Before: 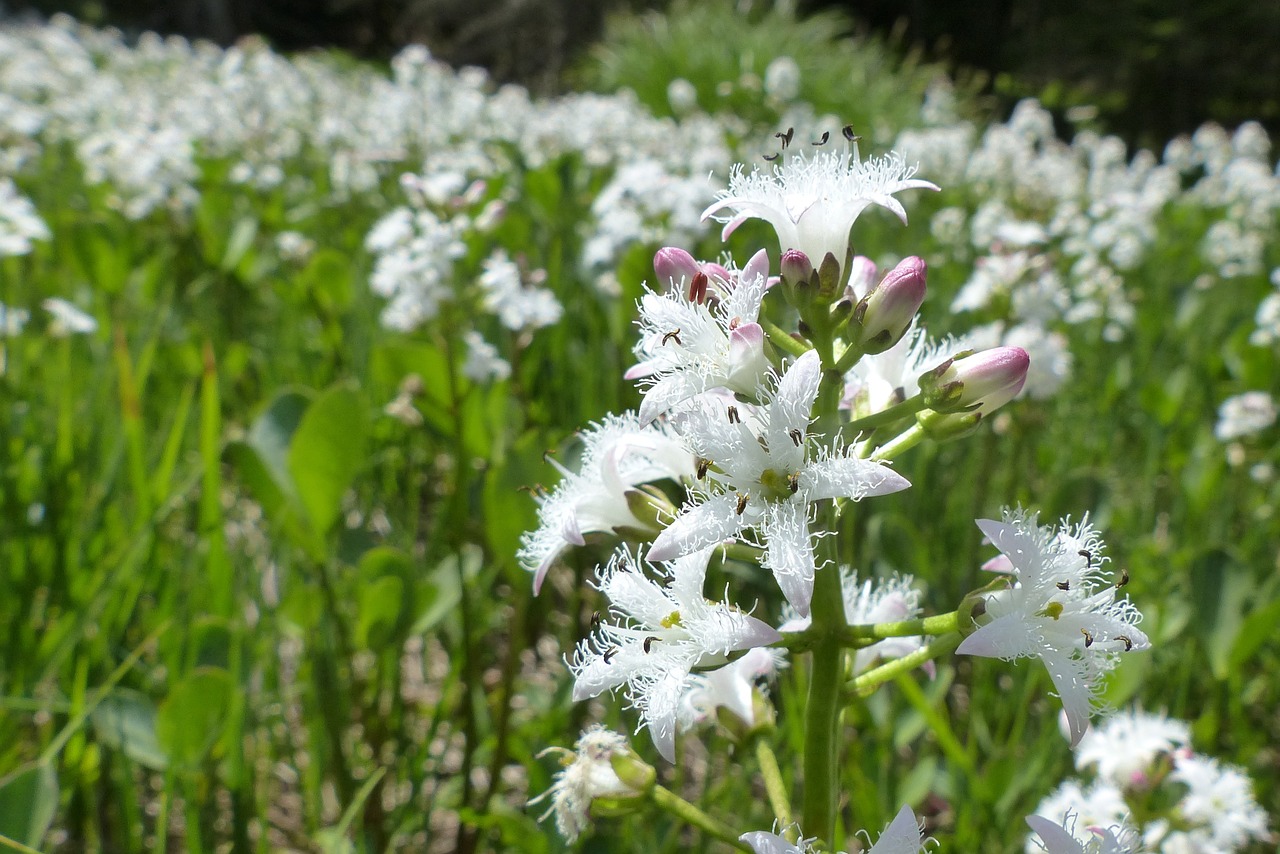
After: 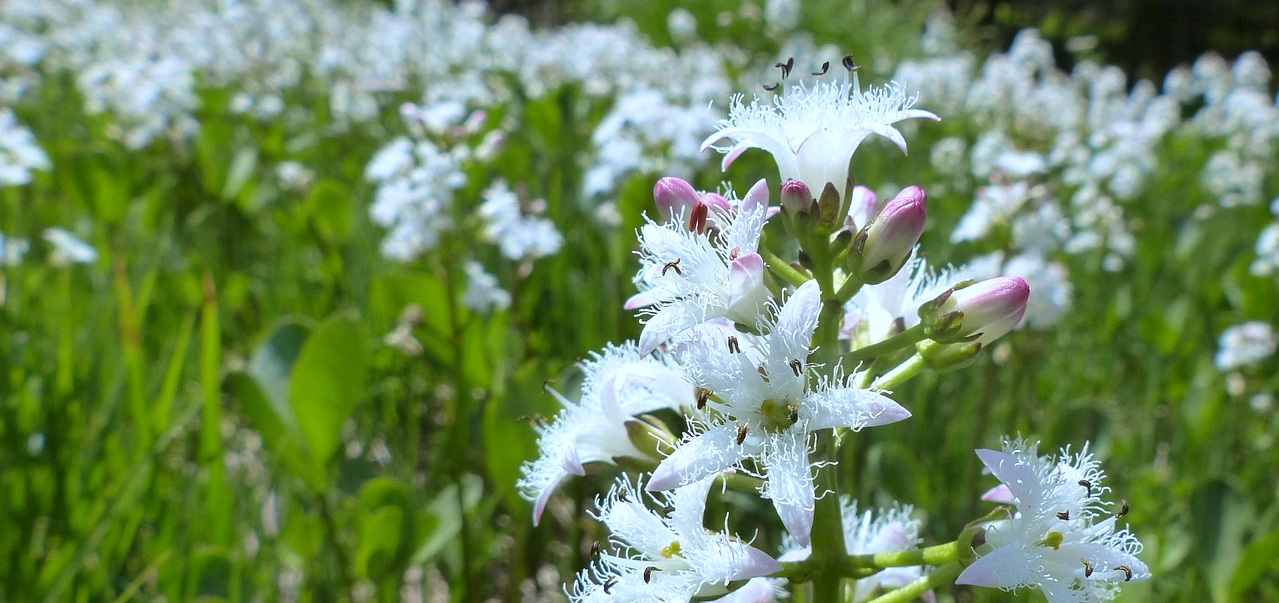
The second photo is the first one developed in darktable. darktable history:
white balance: red 0.954, blue 1.079
crop and rotate: top 8.293%, bottom 20.996%
color zones: curves: ch1 [(0.25, 0.5) (0.747, 0.71)]
